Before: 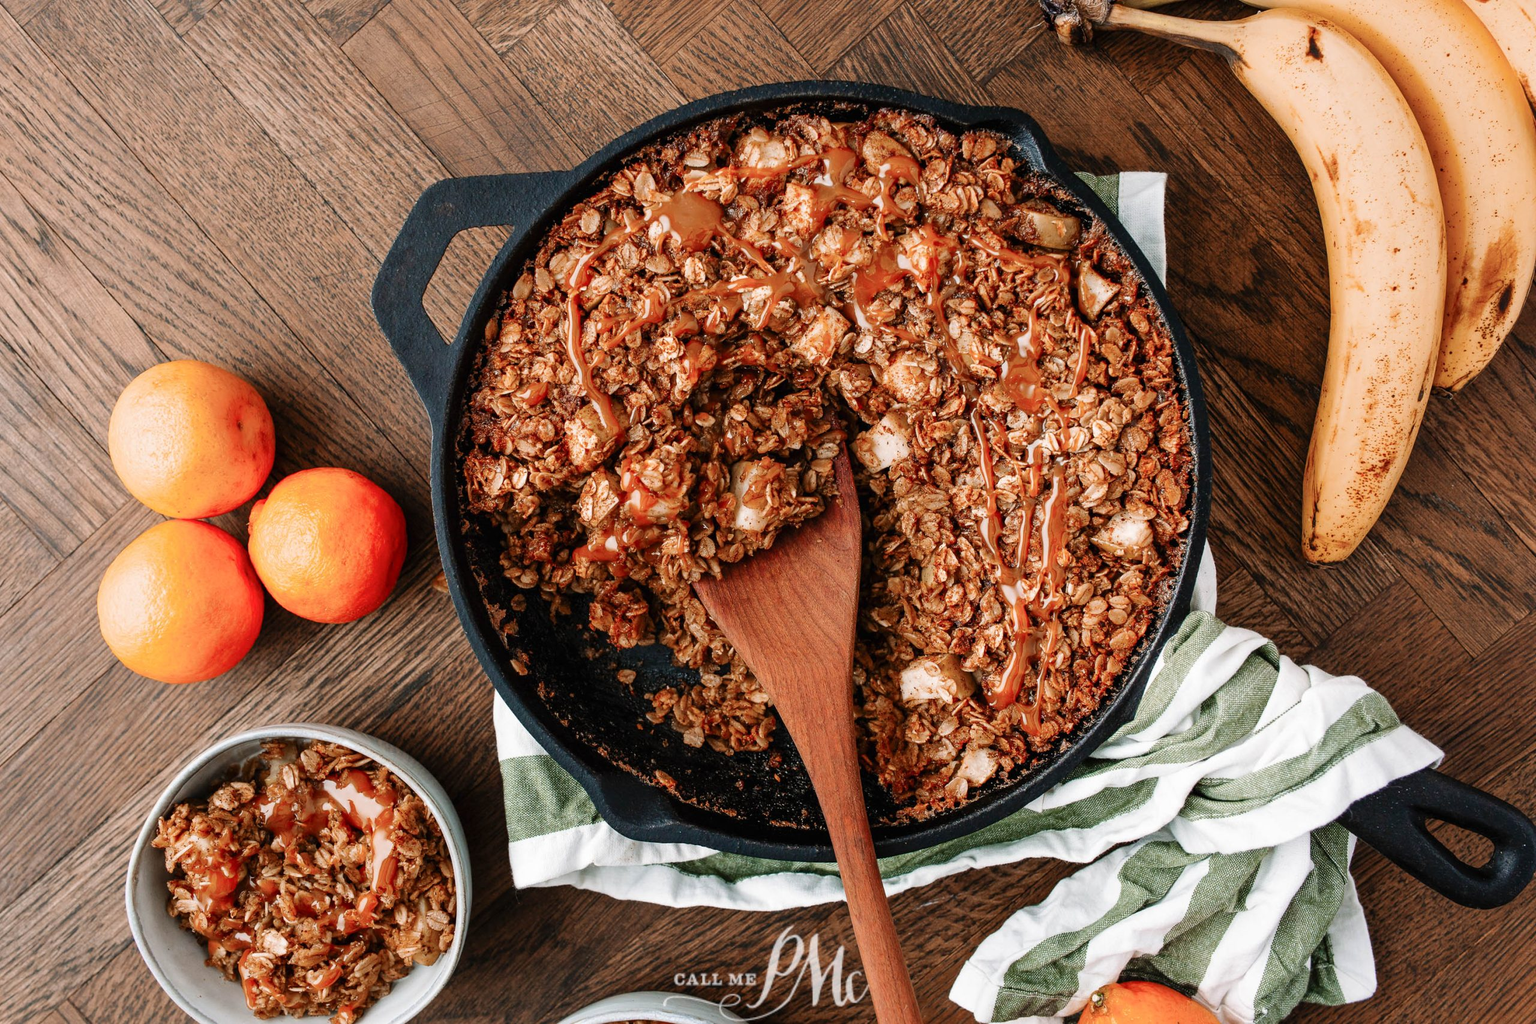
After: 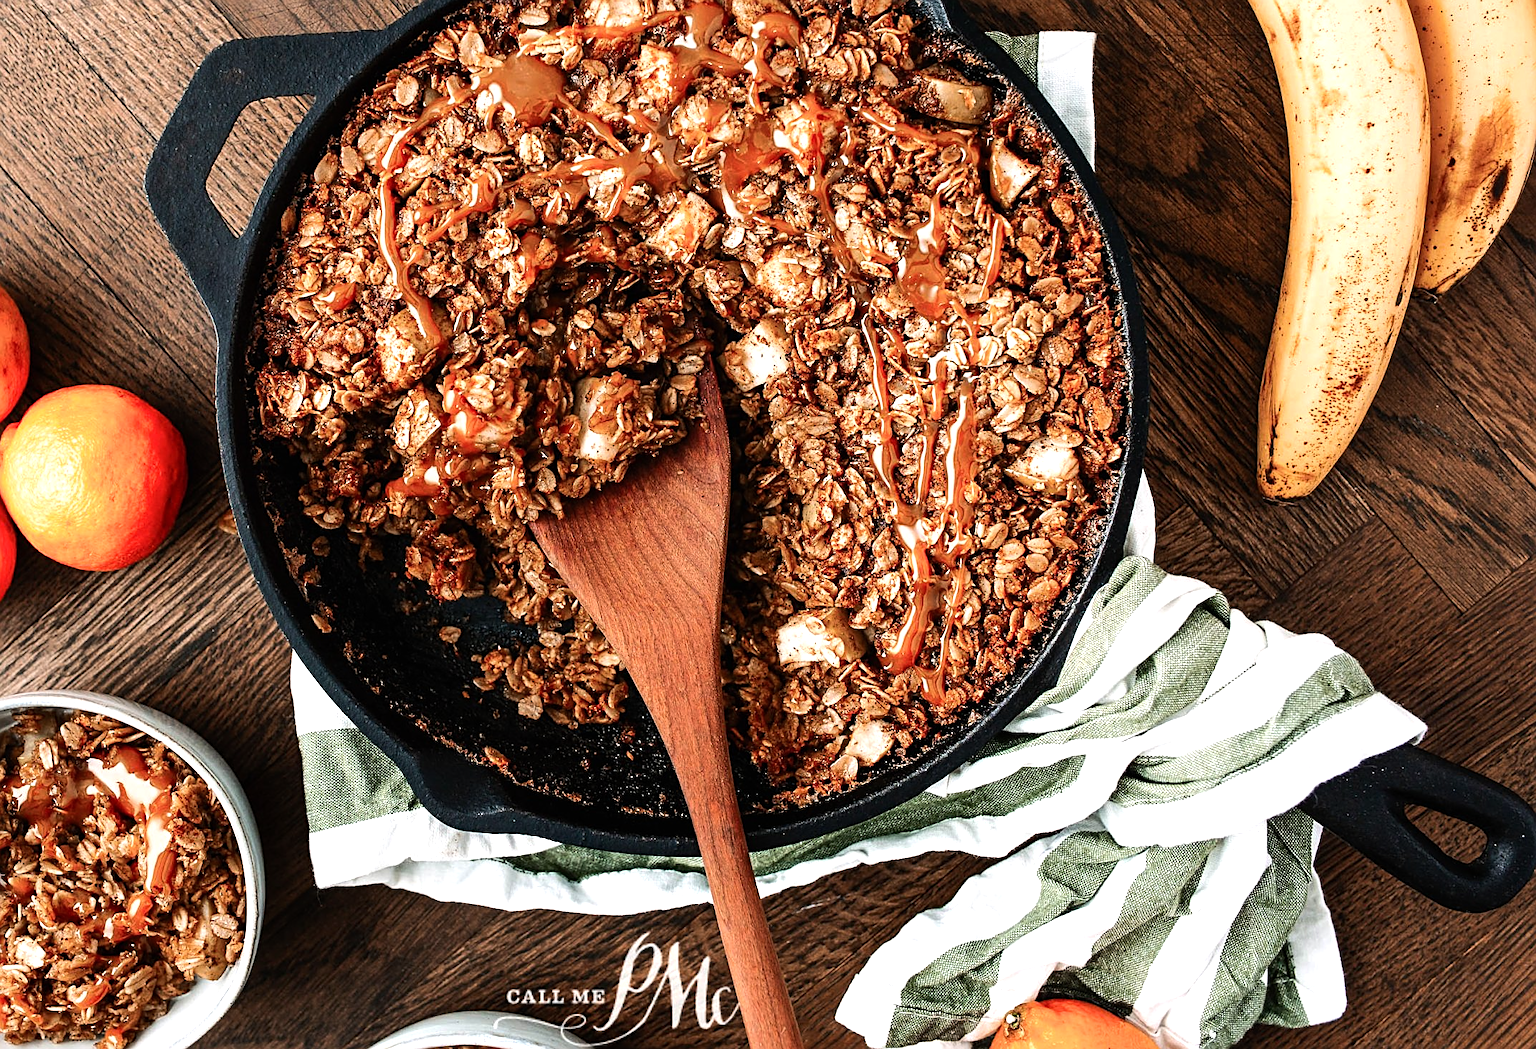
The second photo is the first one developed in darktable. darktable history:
tone equalizer: -8 EV -0.75 EV, -7 EV -0.7 EV, -6 EV -0.6 EV, -5 EV -0.4 EV, -3 EV 0.4 EV, -2 EV 0.6 EV, -1 EV 0.7 EV, +0 EV 0.75 EV, edges refinement/feathering 500, mask exposure compensation -1.57 EV, preserve details no
crop: left 16.315%, top 14.246%
sharpen: on, module defaults
